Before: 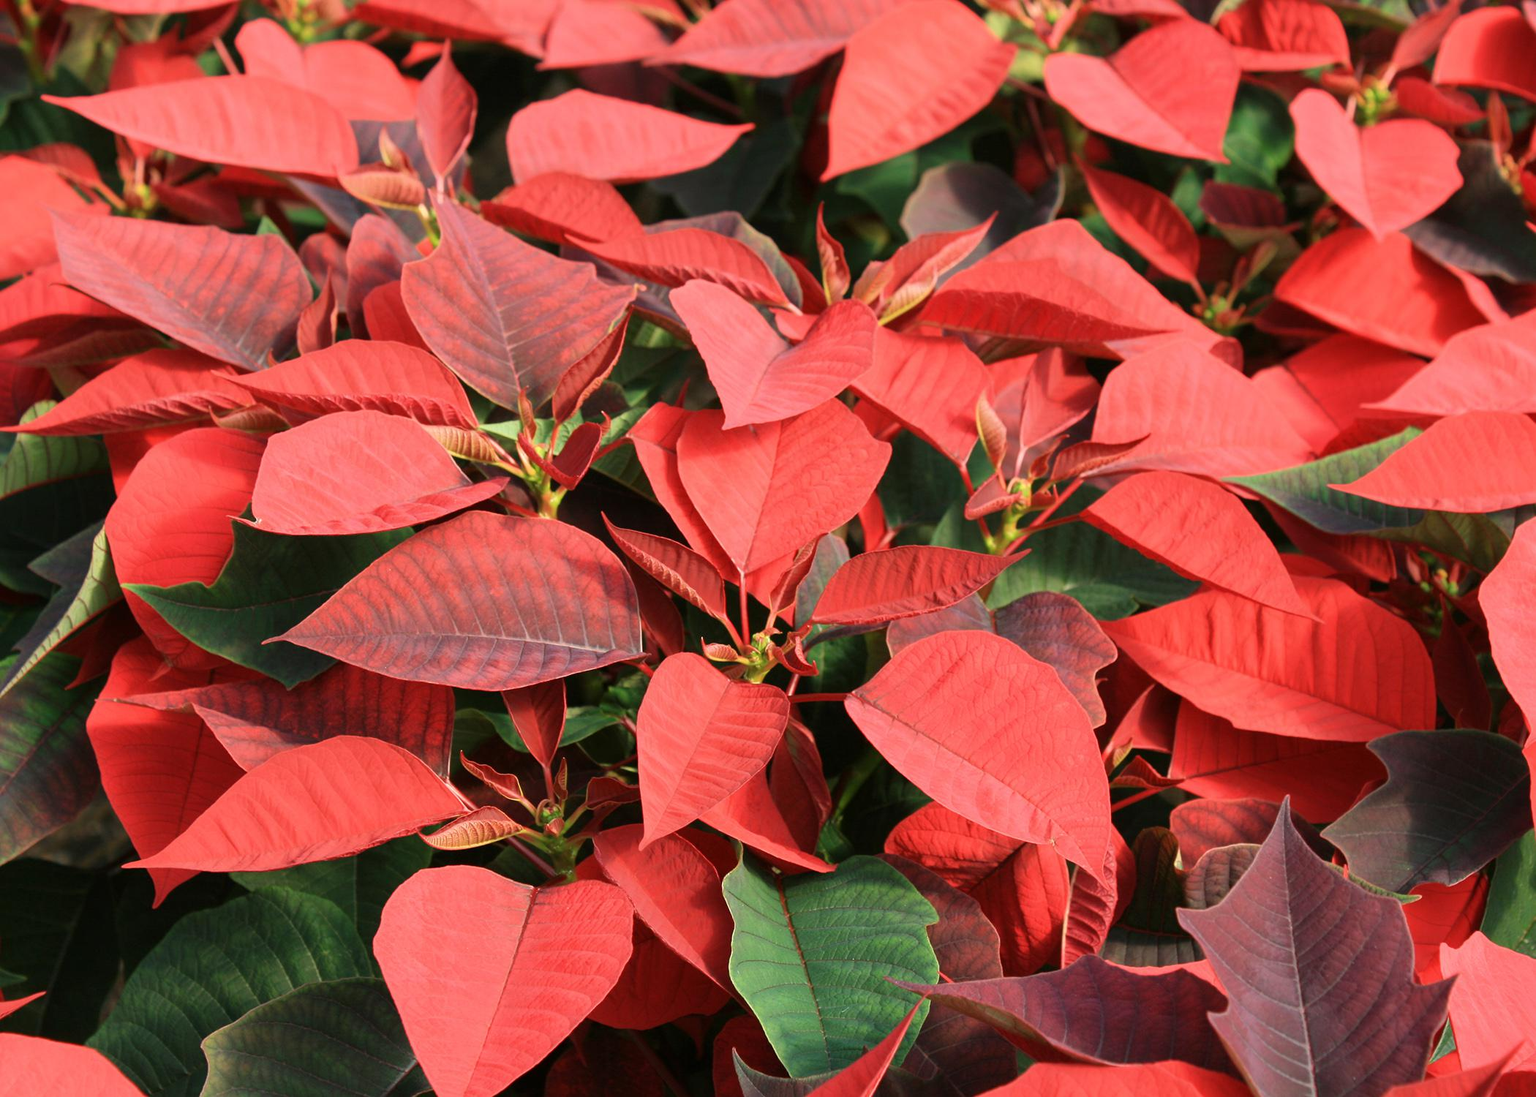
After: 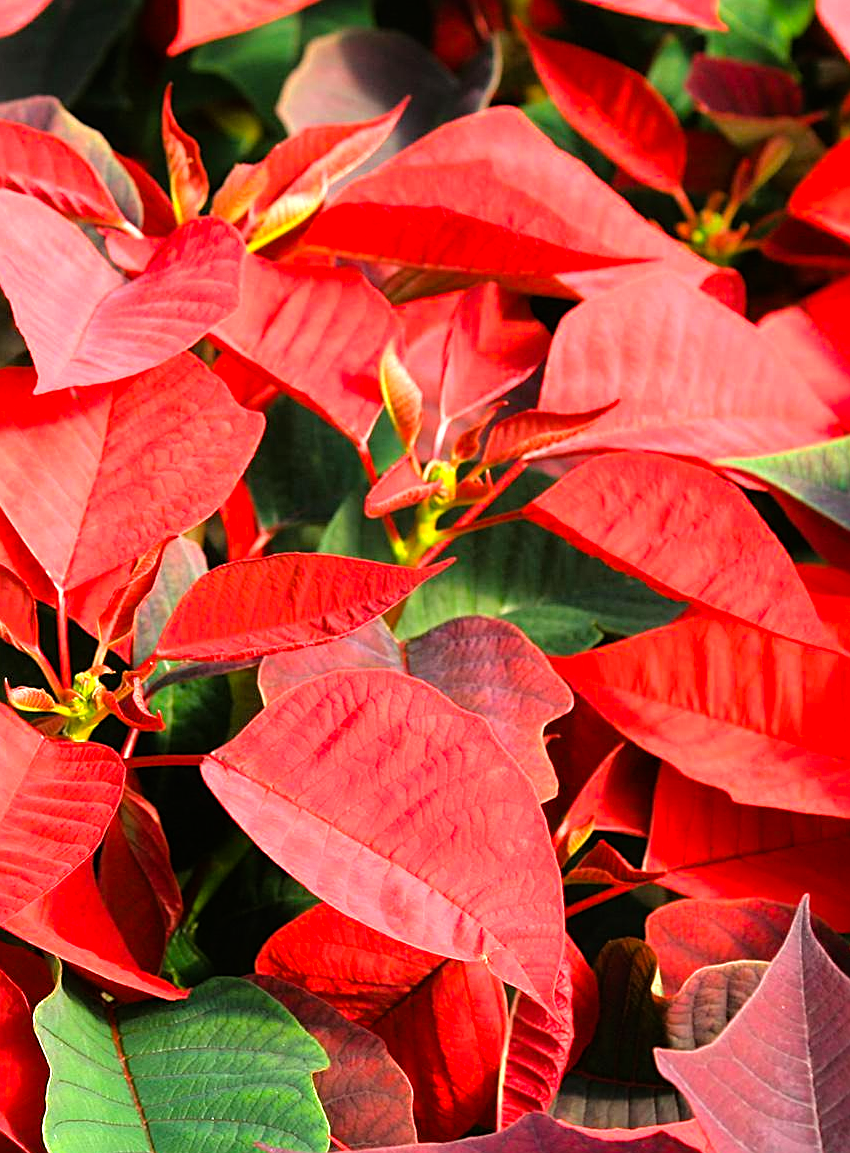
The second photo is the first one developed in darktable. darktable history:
sharpen: on, module defaults
color balance rgb: linear chroma grading › global chroma 3.19%, perceptual saturation grading › global saturation 29.35%
crop: left 45.451%, top 12.922%, right 14.028%, bottom 10.145%
tone equalizer: -8 EV -1.11 EV, -7 EV -1.03 EV, -6 EV -0.864 EV, -5 EV -0.538 EV, -3 EV 0.582 EV, -2 EV 0.848 EV, -1 EV 0.988 EV, +0 EV 1.07 EV
